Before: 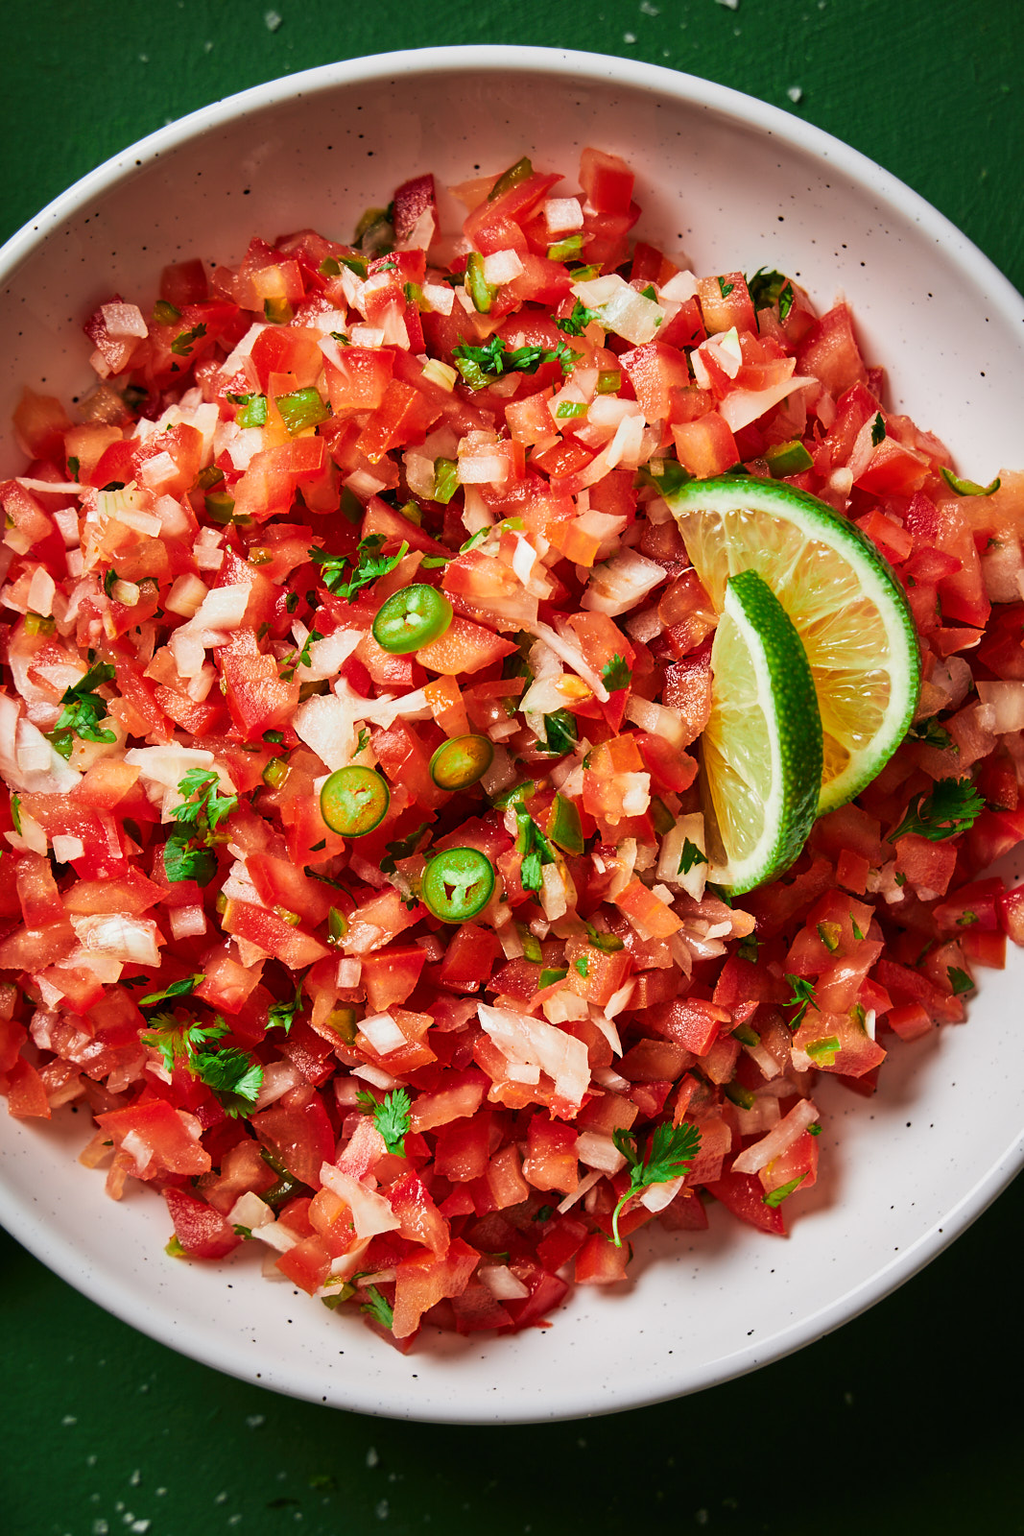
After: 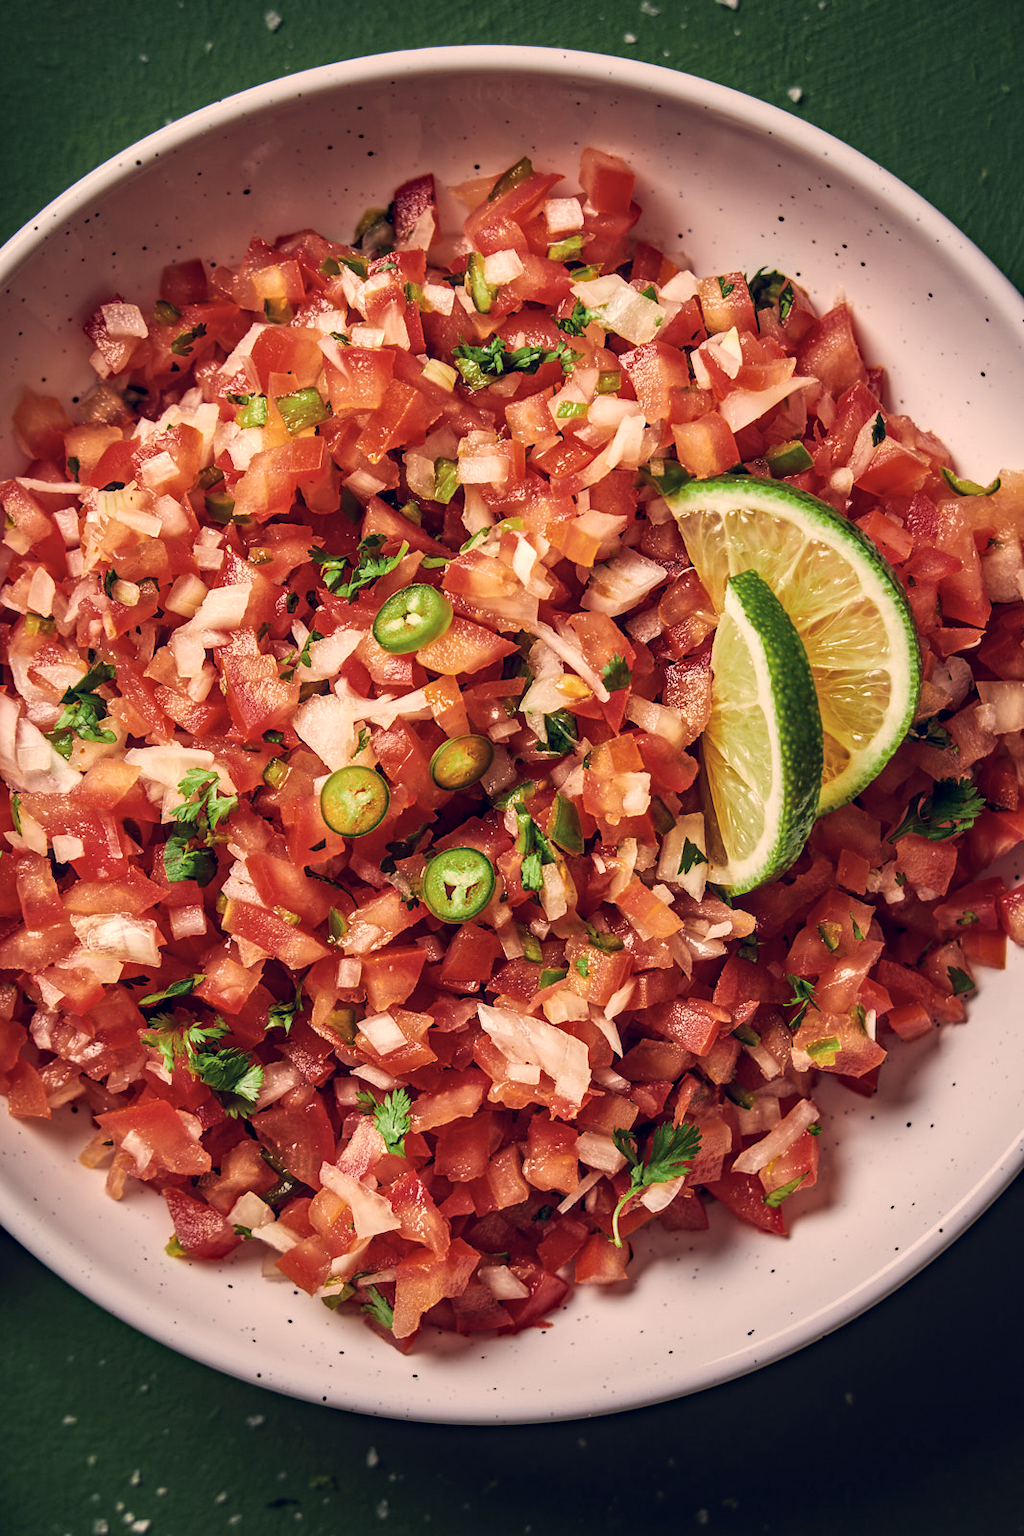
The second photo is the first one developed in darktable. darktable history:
white balance: red 0.925, blue 1.046
haze removal: compatibility mode true, adaptive false
color correction: highlights a* 19.59, highlights b* 27.49, shadows a* 3.46, shadows b* -17.28, saturation 0.73
local contrast: on, module defaults
